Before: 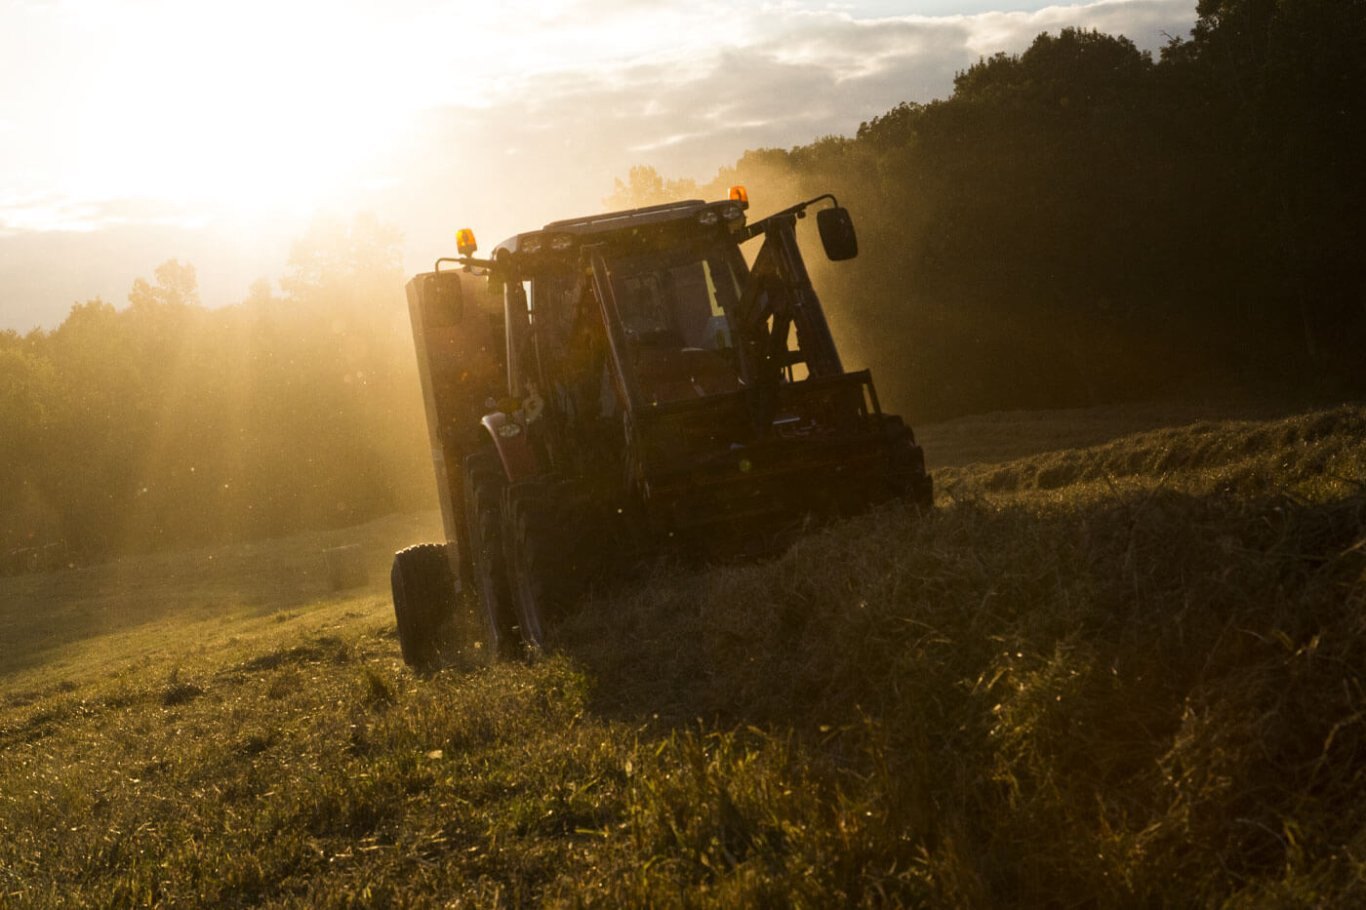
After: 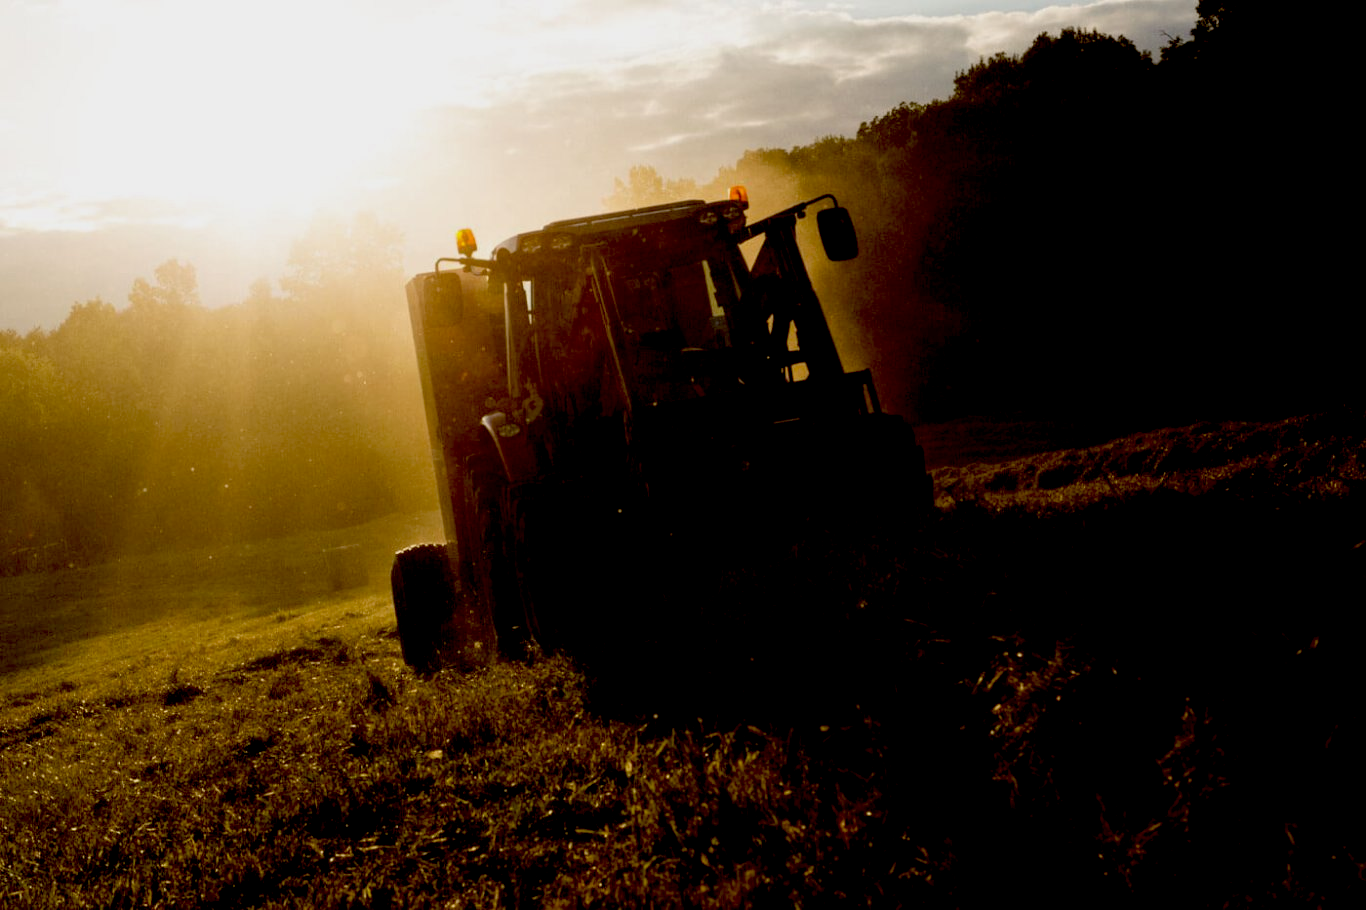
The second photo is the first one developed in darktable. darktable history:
exposure: black level correction 0.045, exposure -0.233 EV, compensate exposure bias true, compensate highlight preservation false
